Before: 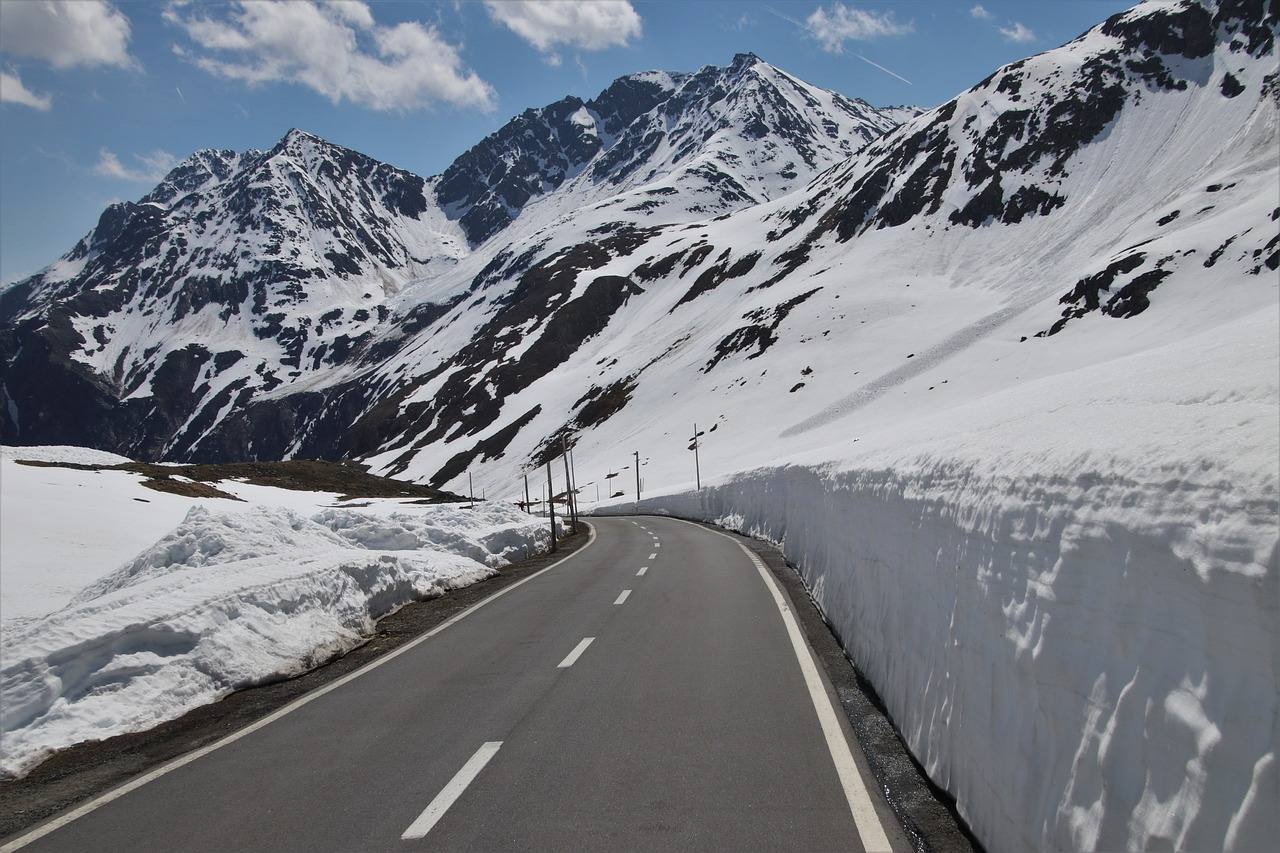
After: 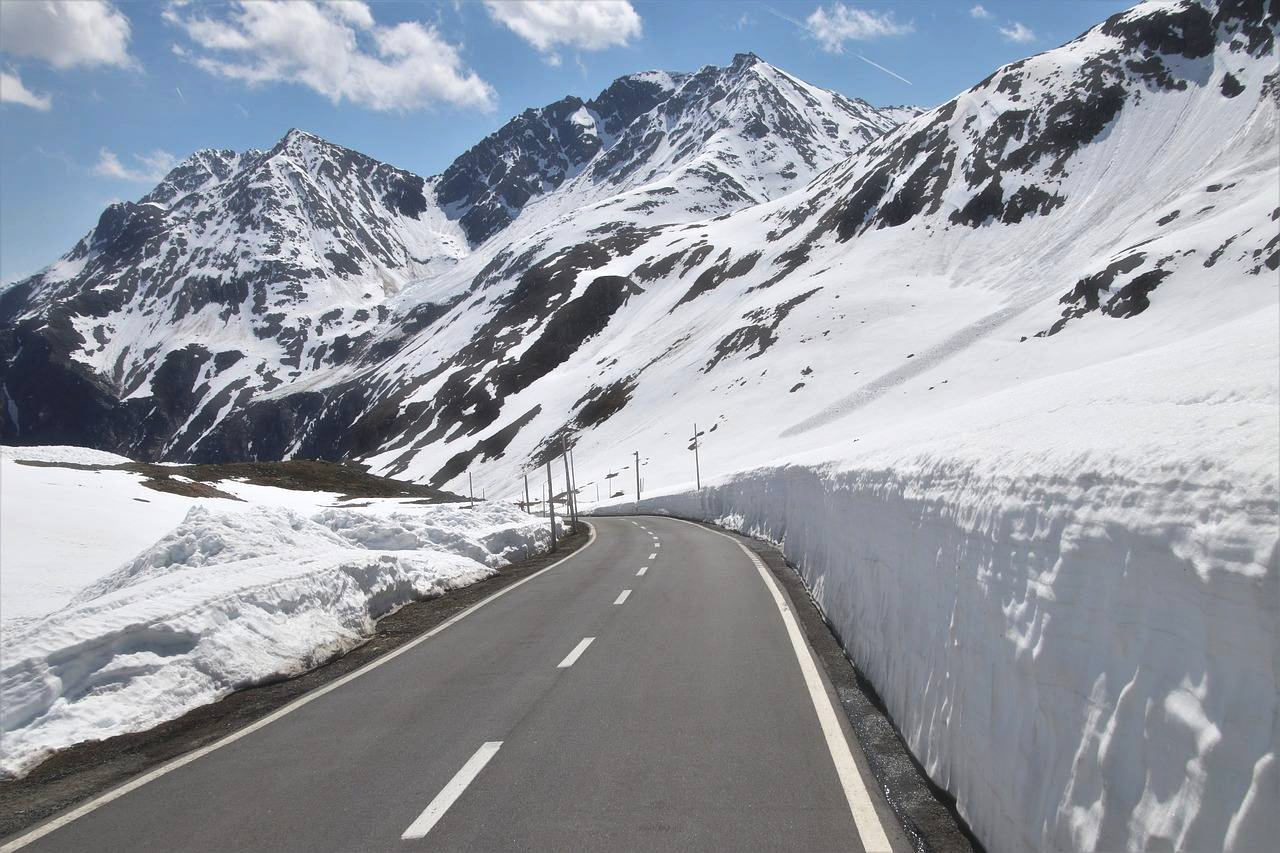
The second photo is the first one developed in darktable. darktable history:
haze removal: strength -0.1, adaptive false
exposure: black level correction 0, exposure 0.5 EV, compensate exposure bias true, compensate highlight preservation false
